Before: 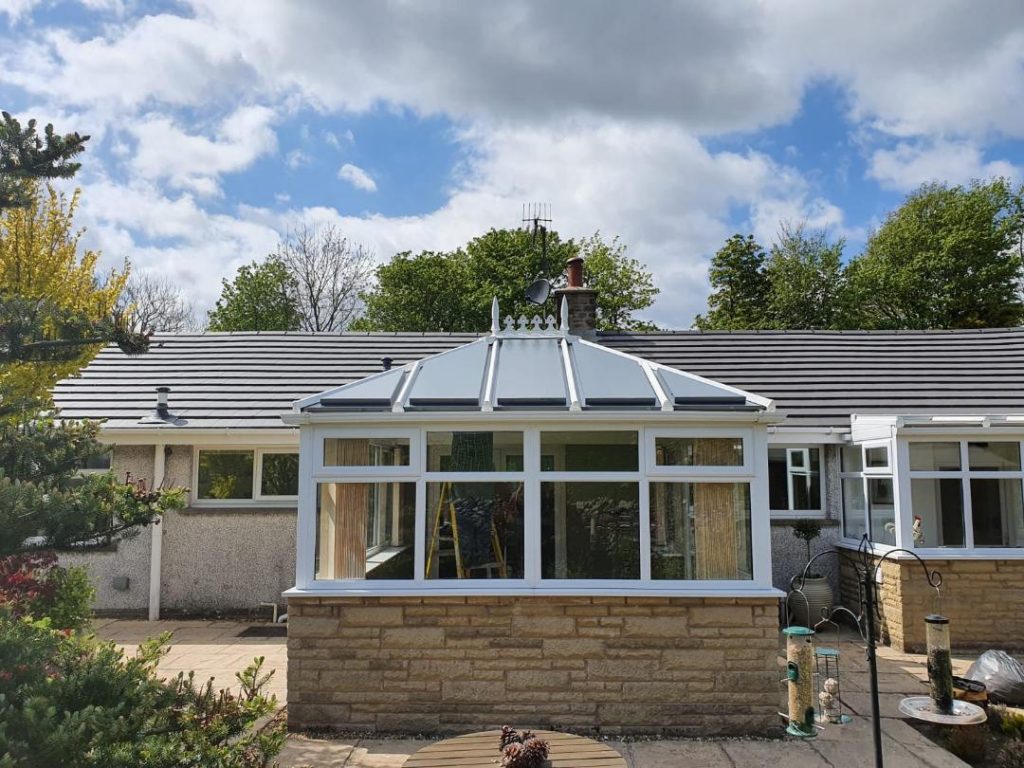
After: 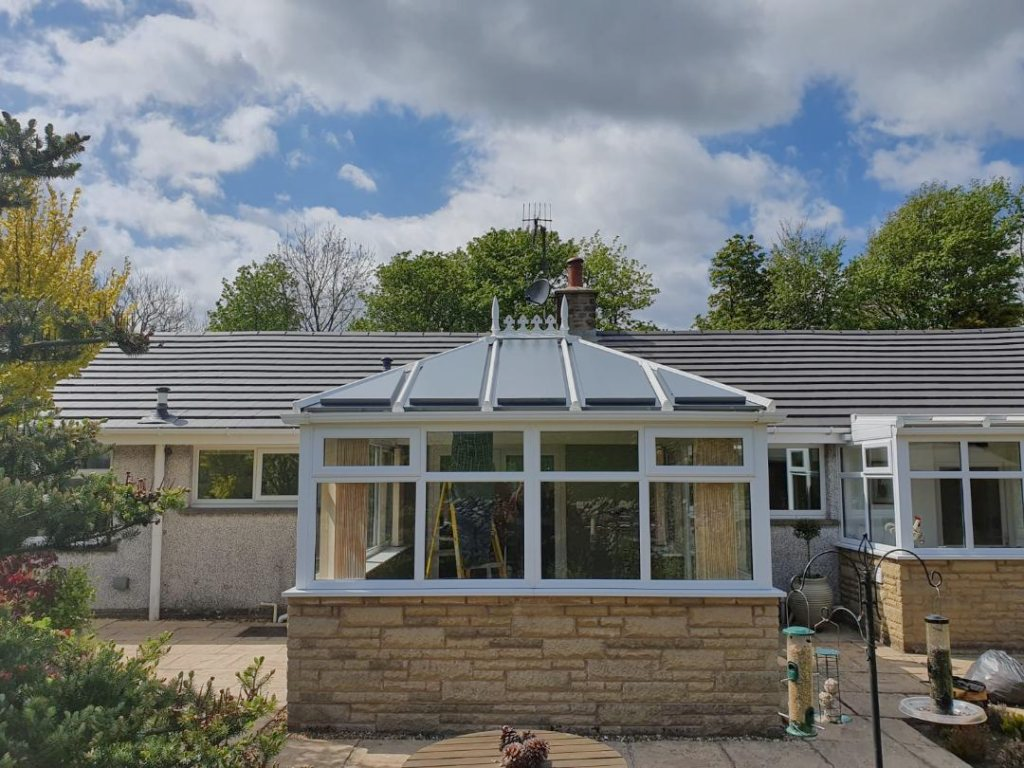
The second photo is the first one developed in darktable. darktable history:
exposure: compensate highlight preservation false
tone equalizer: -8 EV 0.25 EV, -7 EV 0.417 EV, -6 EV 0.417 EV, -5 EV 0.25 EV, -3 EV -0.25 EV, -2 EV -0.417 EV, -1 EV -0.417 EV, +0 EV -0.25 EV, edges refinement/feathering 500, mask exposure compensation -1.57 EV, preserve details guided filter
